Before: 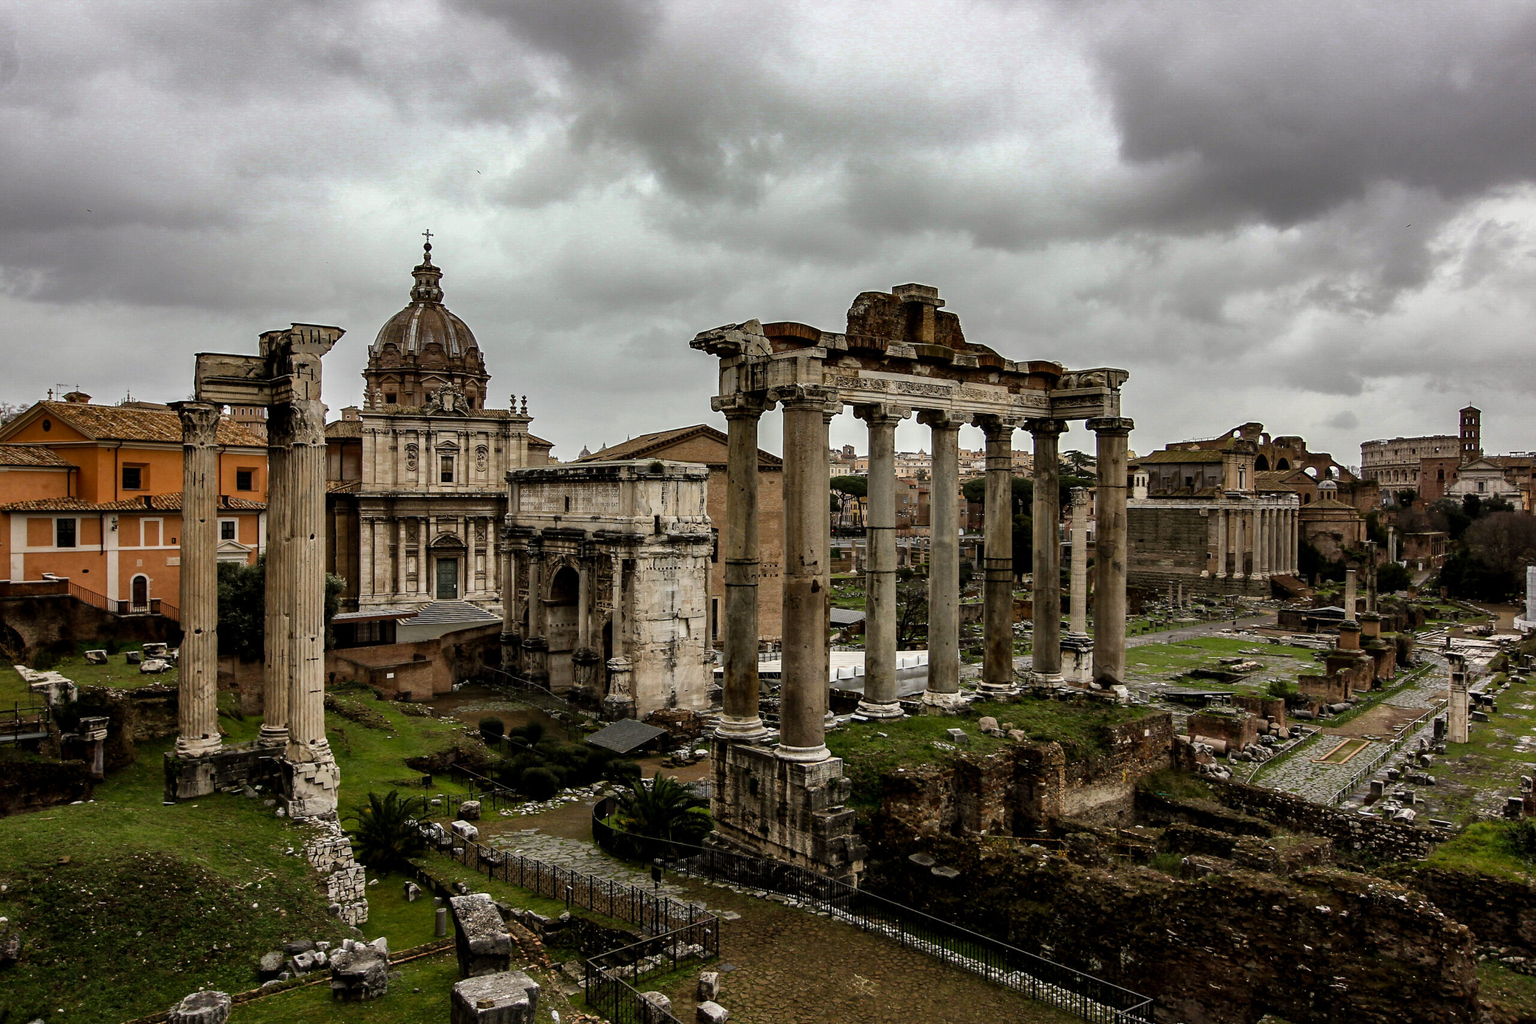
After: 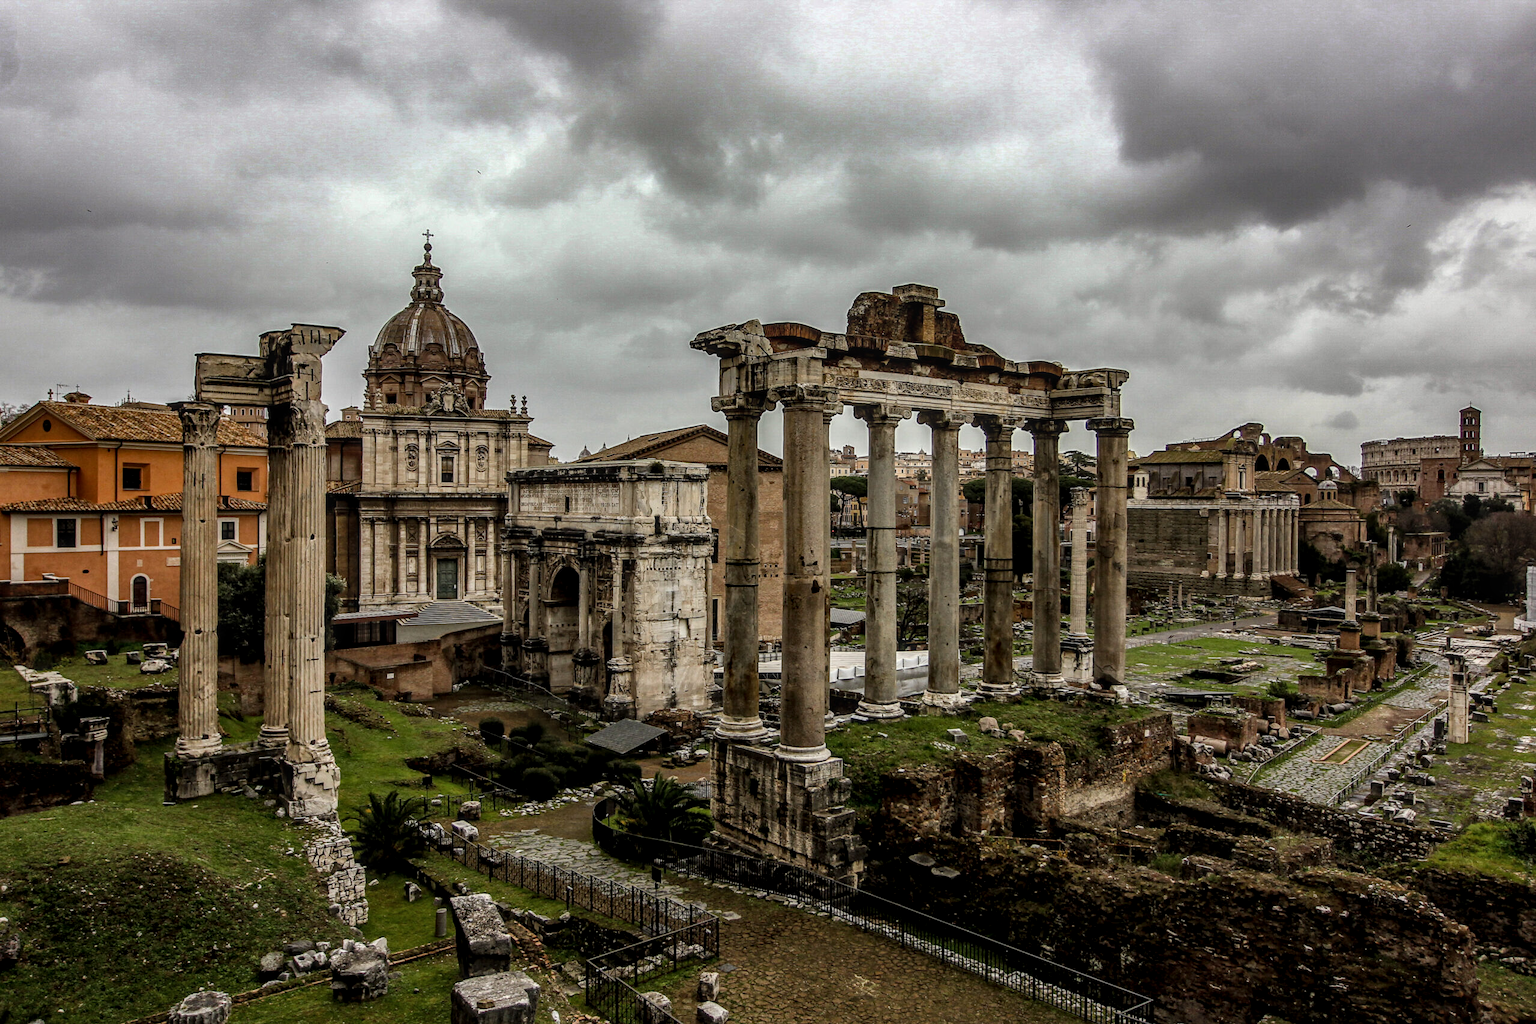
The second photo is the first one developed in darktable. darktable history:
local contrast: highlights 5%, shadows 1%, detail 133%
